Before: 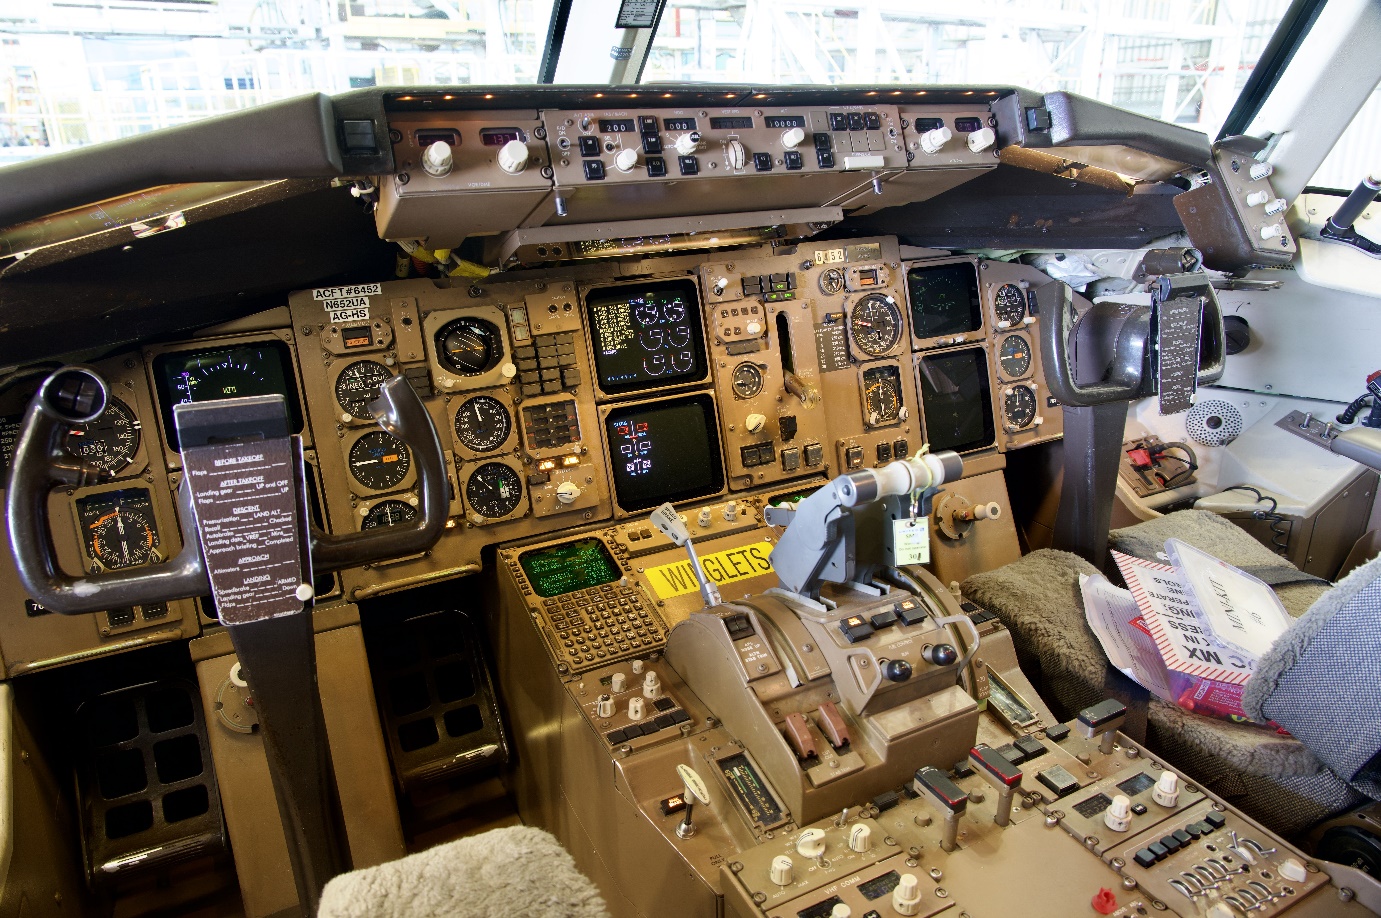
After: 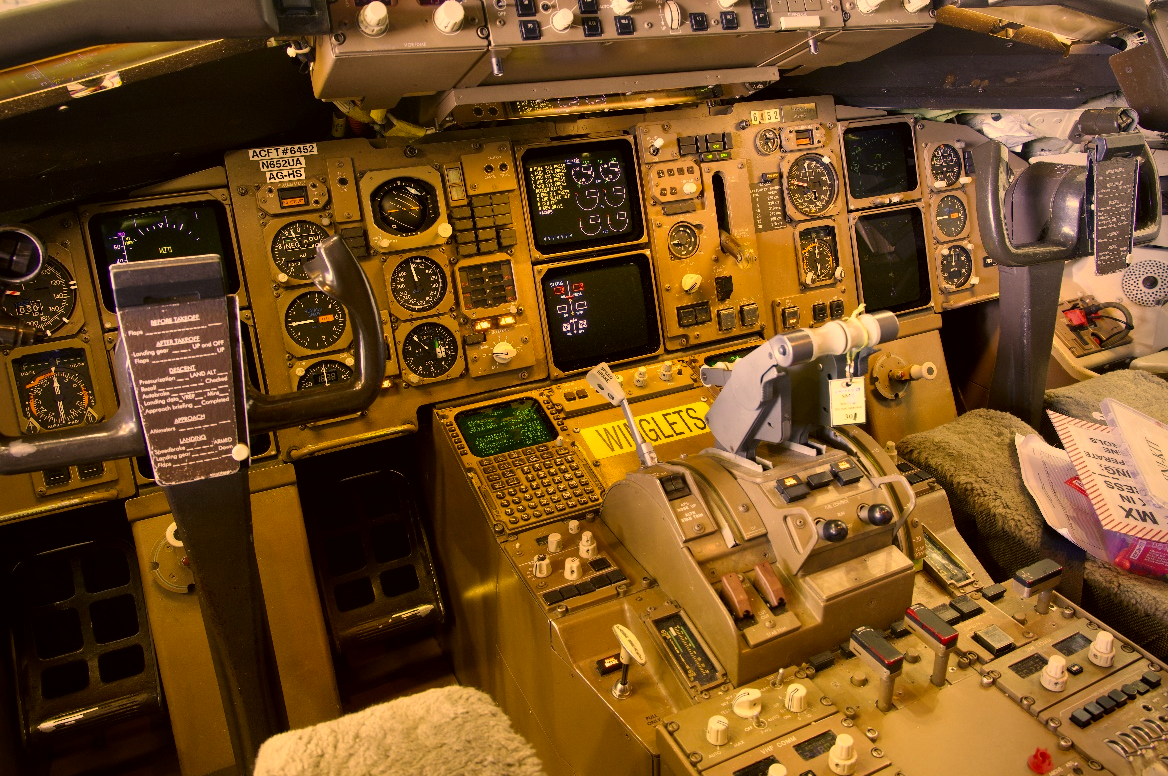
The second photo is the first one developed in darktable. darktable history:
vignetting: saturation 0.001
crop and rotate: left 4.702%, top 15.373%, right 10.715%
color correction: highlights a* 18.34, highlights b* 35.75, shadows a* 1.54, shadows b* 5.93, saturation 1.03
